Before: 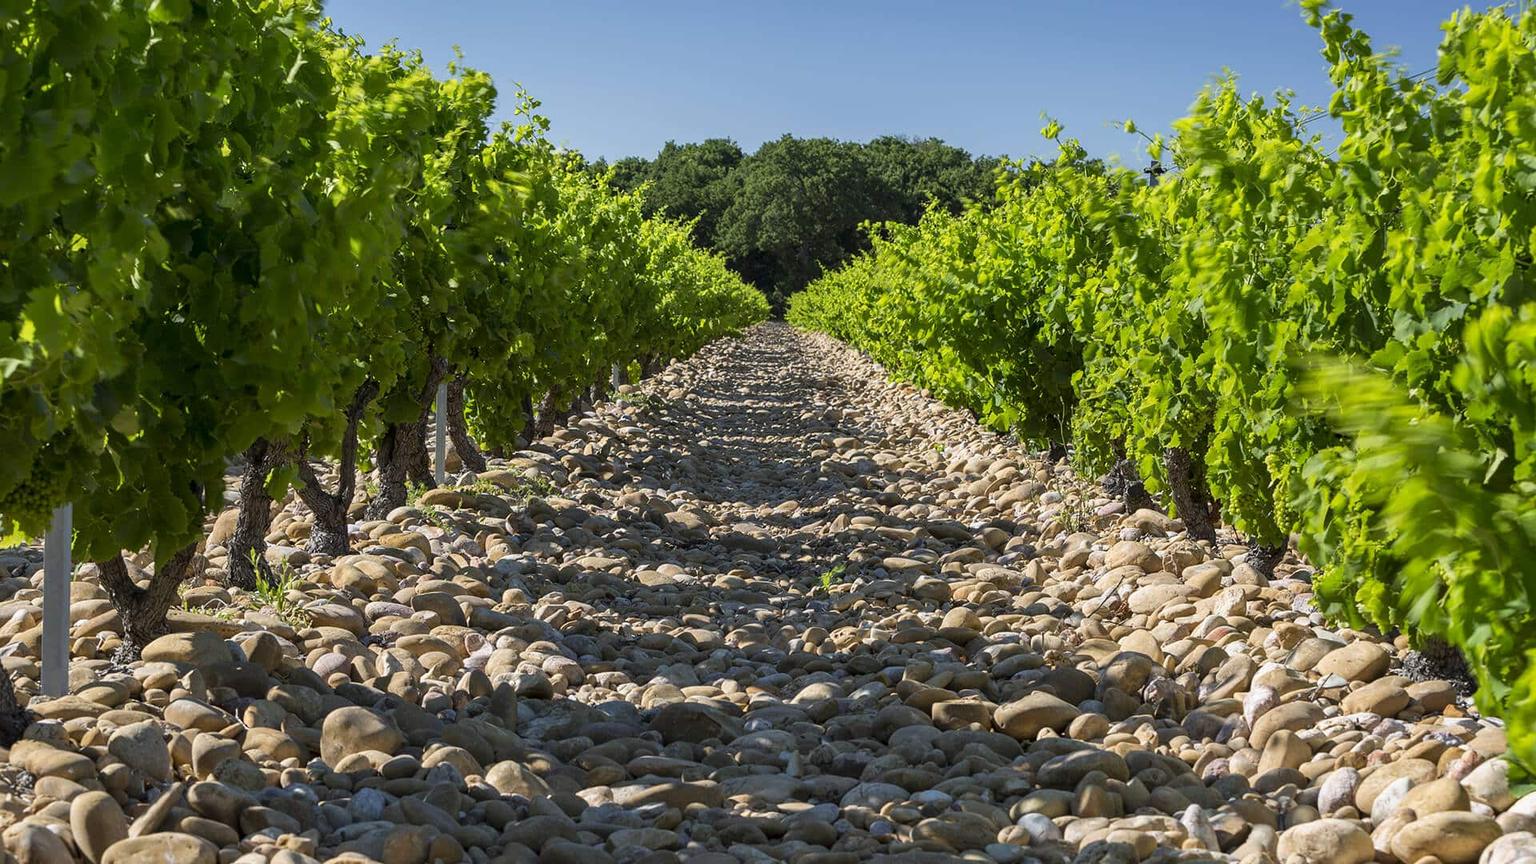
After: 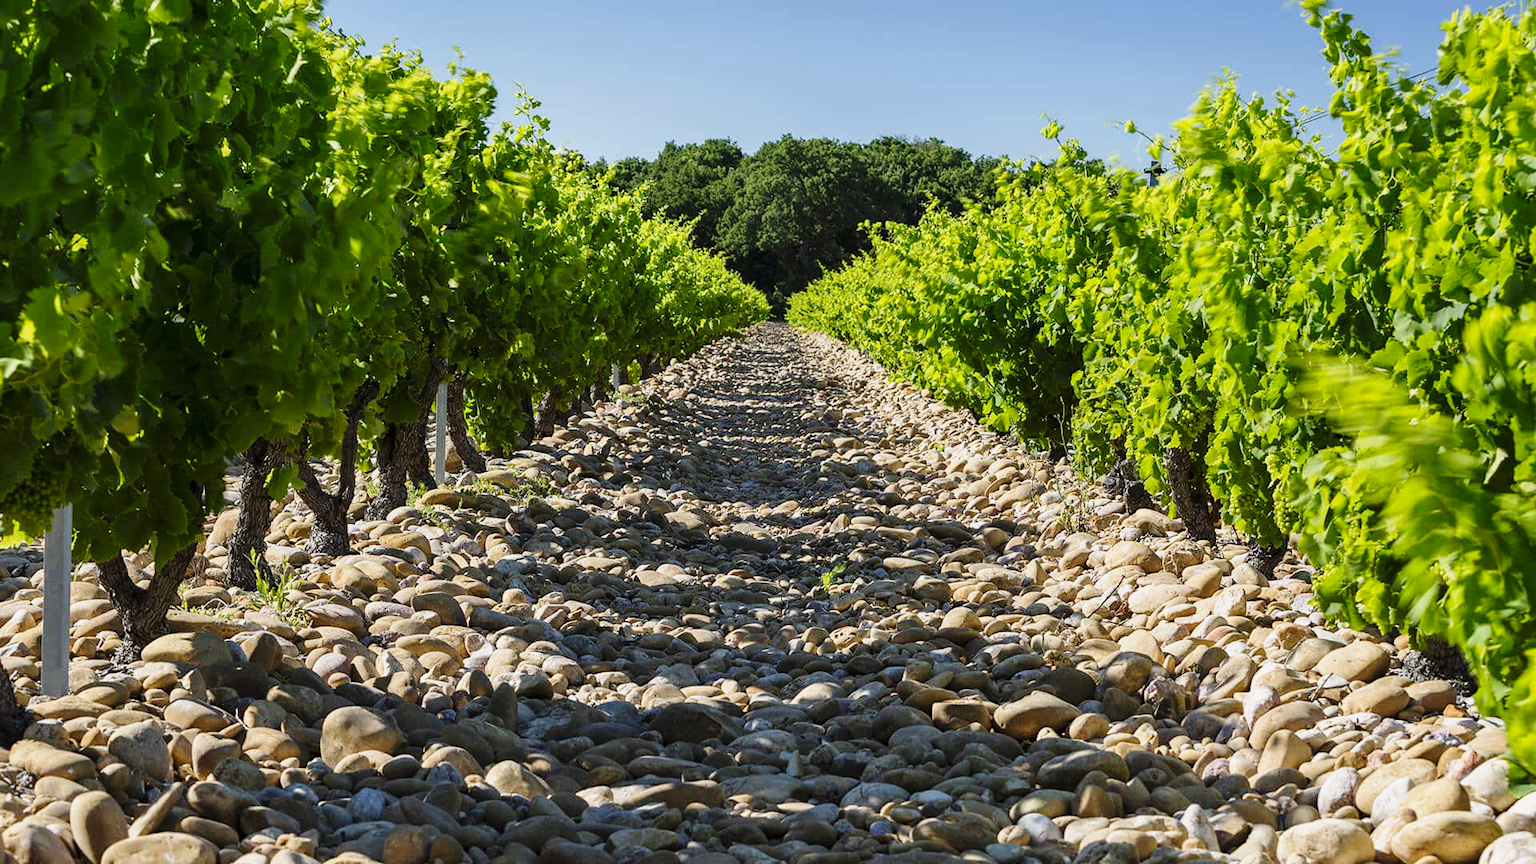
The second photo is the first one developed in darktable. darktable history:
exposure: exposure -0.441 EV, compensate exposure bias true, compensate highlight preservation false
base curve: curves: ch0 [(0, 0) (0.028, 0.03) (0.121, 0.232) (0.46, 0.748) (0.859, 0.968) (1, 1)], exposure shift 0.571, preserve colors none
